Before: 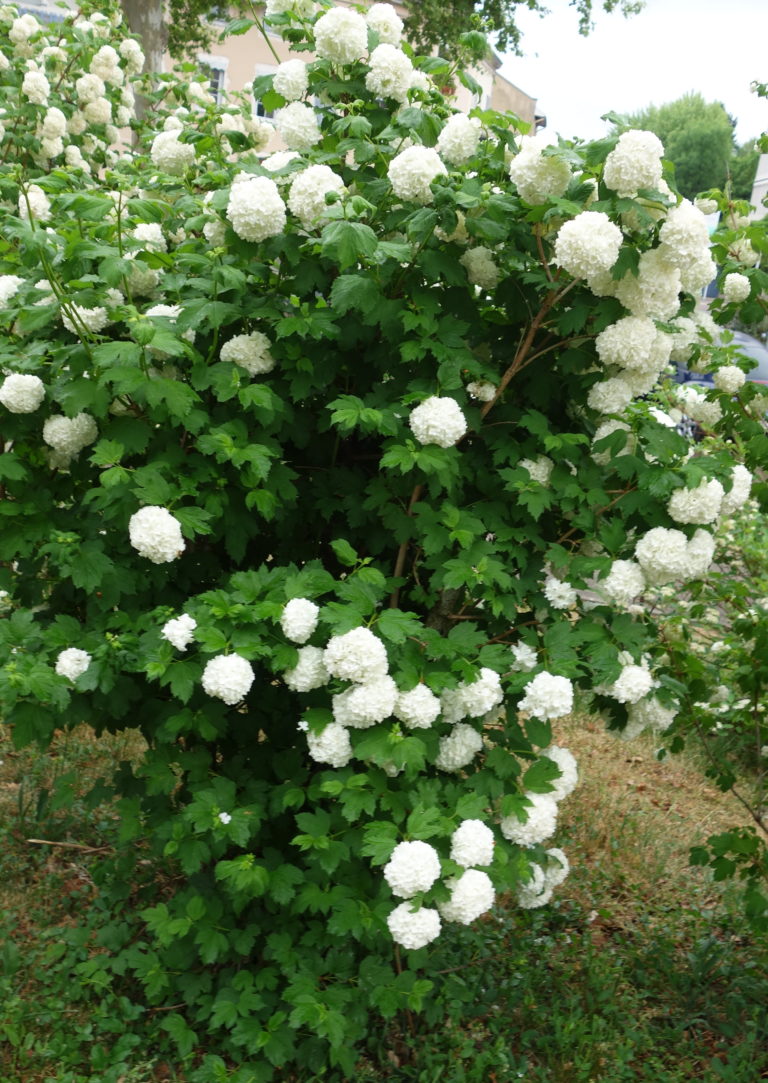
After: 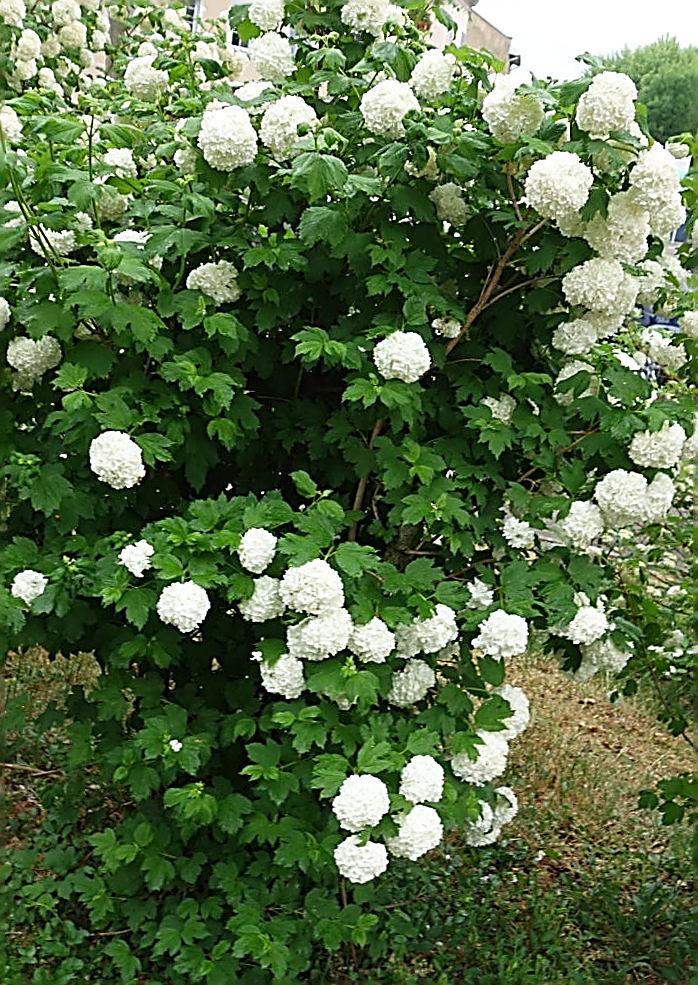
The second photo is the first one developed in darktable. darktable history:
sharpen: amount 2
crop and rotate: angle -1.96°, left 3.097%, top 4.154%, right 1.586%, bottom 0.529%
